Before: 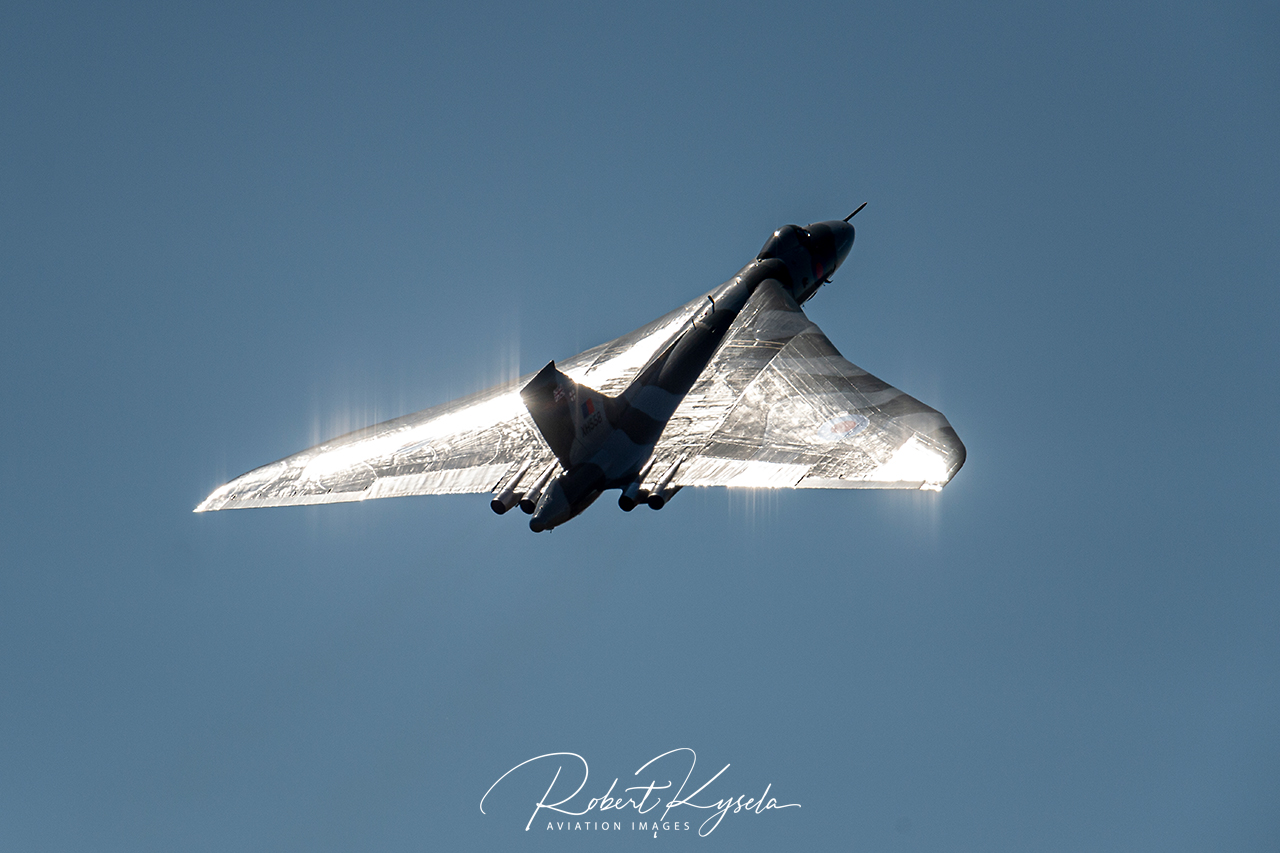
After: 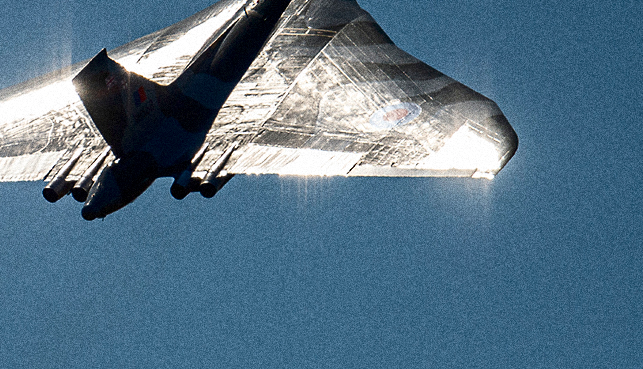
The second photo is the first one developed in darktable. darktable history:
grain: coarseness 14.49 ISO, strength 48.04%, mid-tones bias 35%
contrast brightness saturation: contrast 0.19, brightness -0.11, saturation 0.21
crop: left 35.03%, top 36.625%, right 14.663%, bottom 20.057%
